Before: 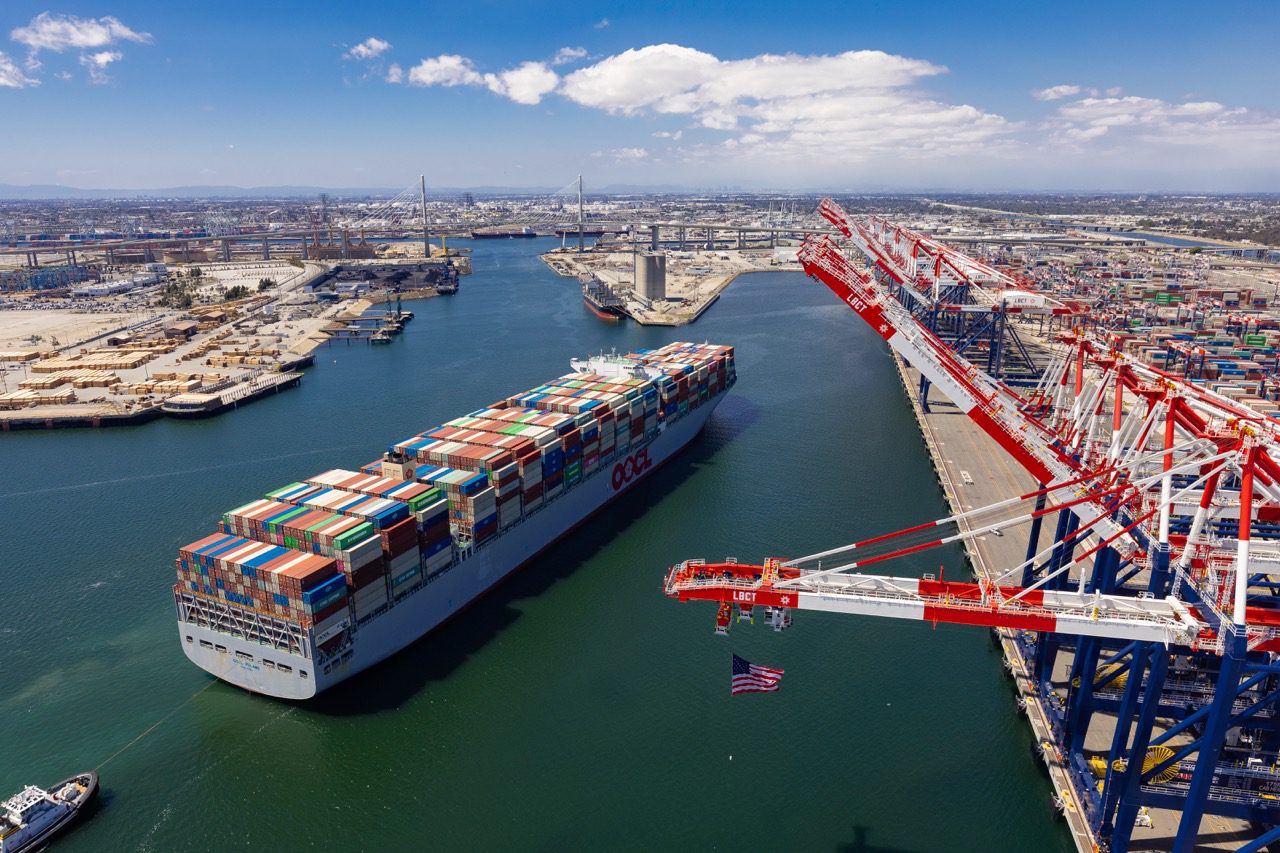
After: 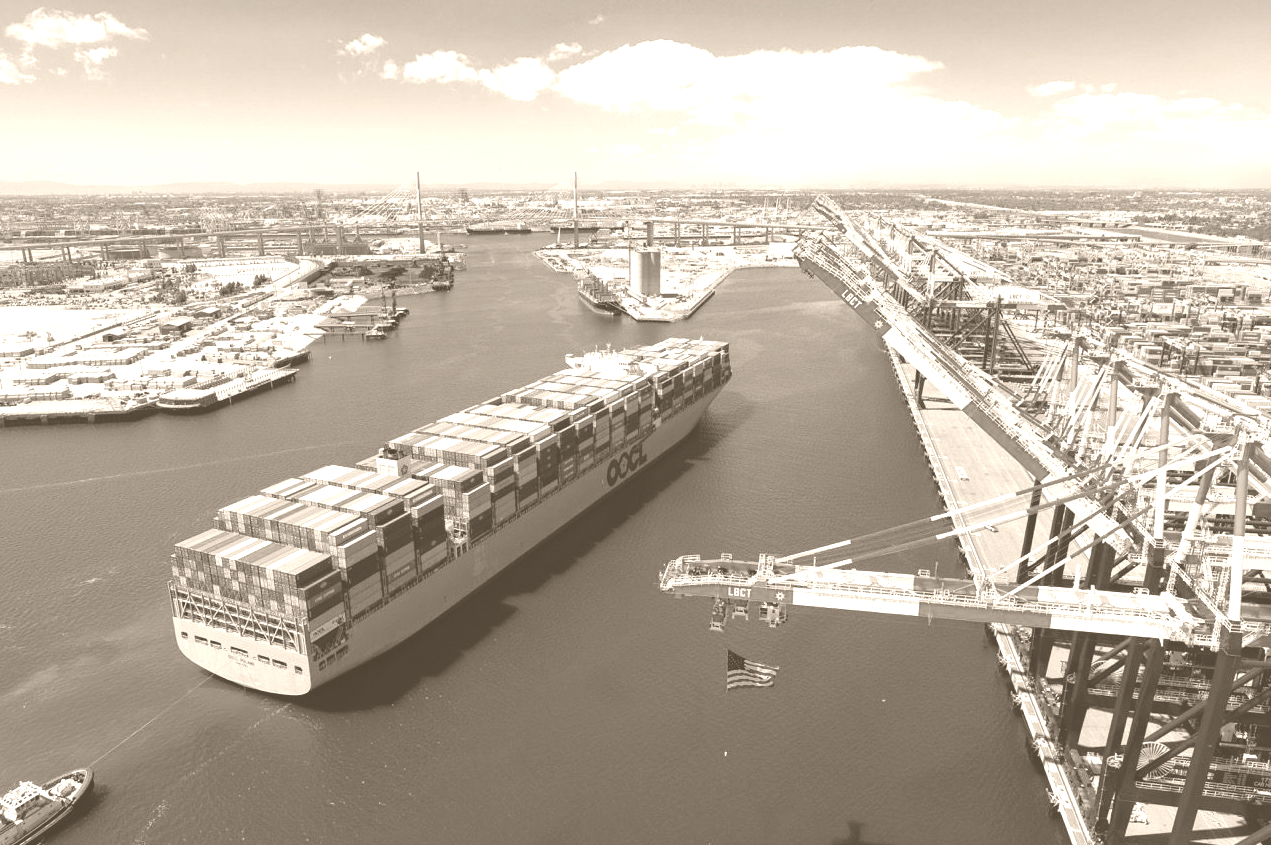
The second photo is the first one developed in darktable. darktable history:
crop: left 0.434%, top 0.485%, right 0.244%, bottom 0.386%
colorize: hue 34.49°, saturation 35.33%, source mix 100%, version 1
